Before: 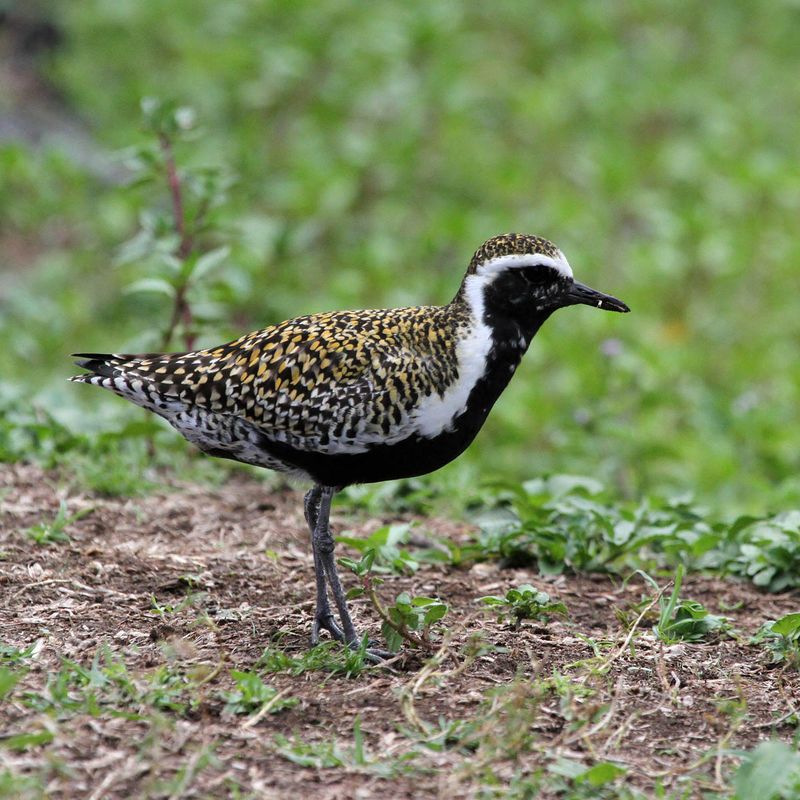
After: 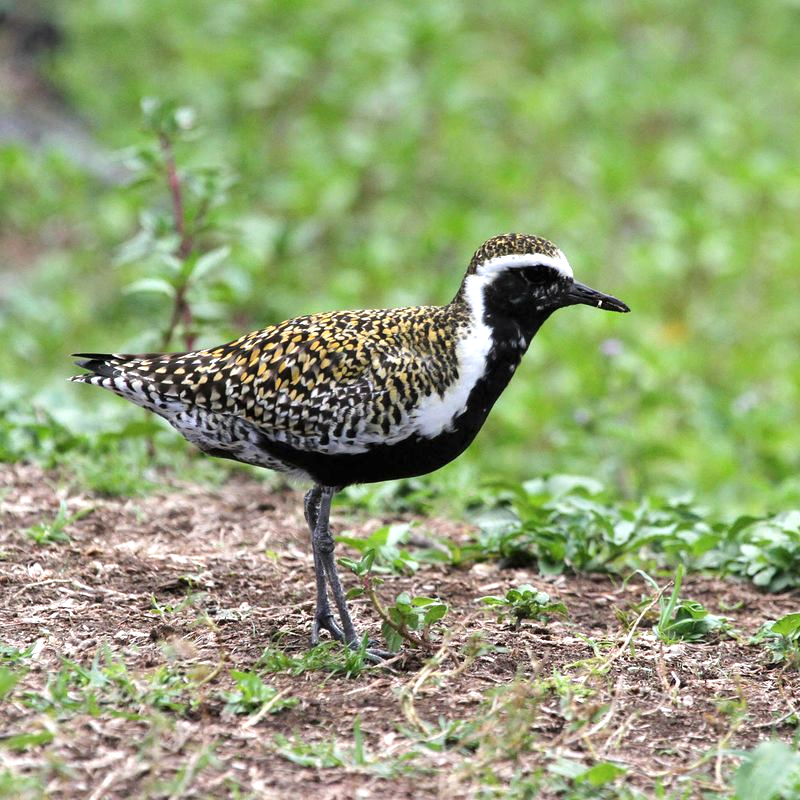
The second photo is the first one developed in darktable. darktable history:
exposure: black level correction 0, exposure 0.591 EV, compensate highlight preservation false
